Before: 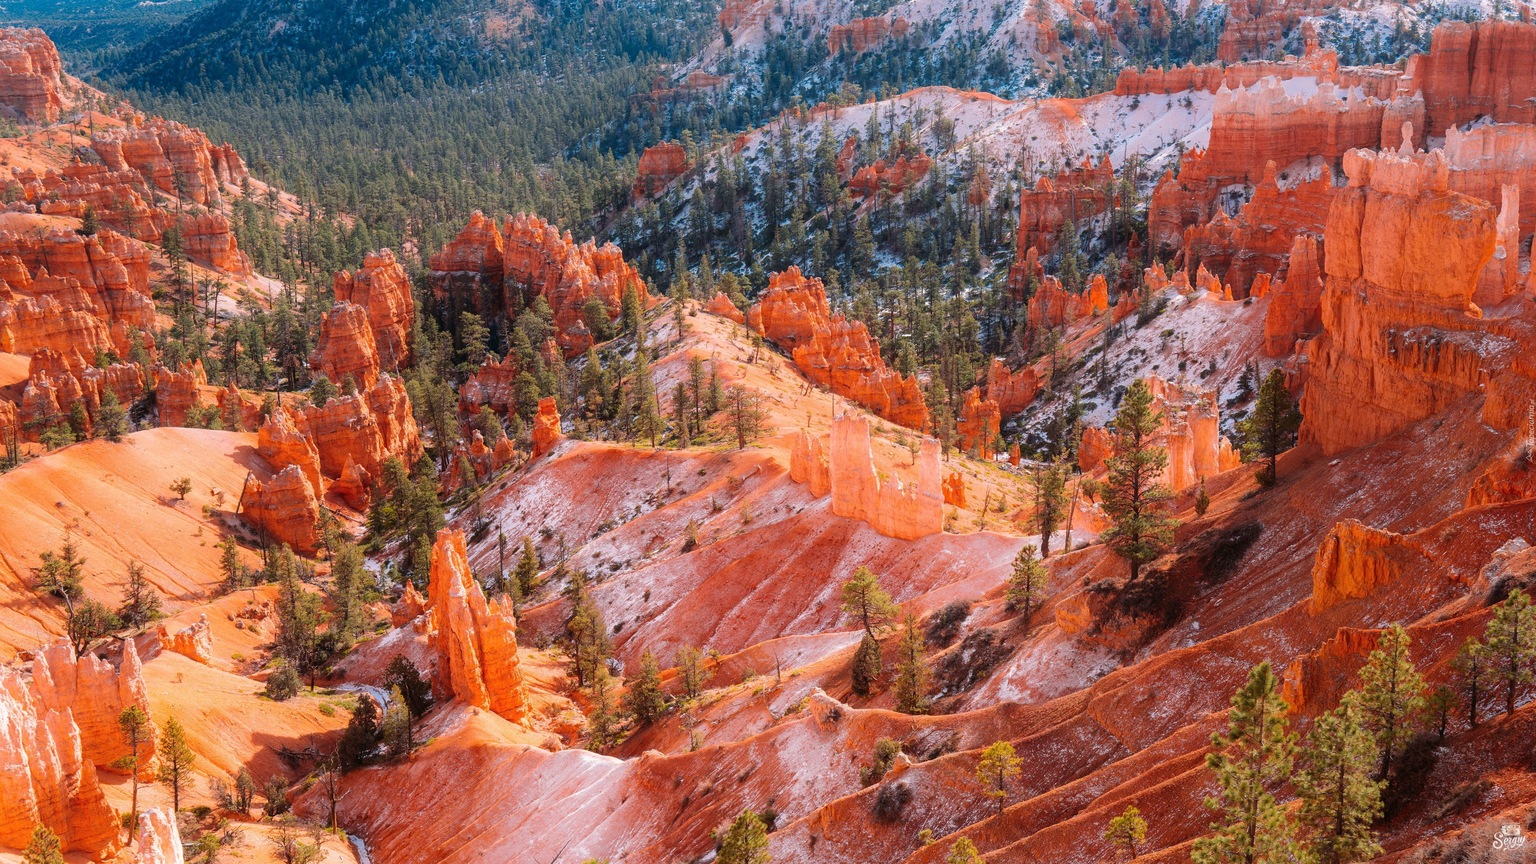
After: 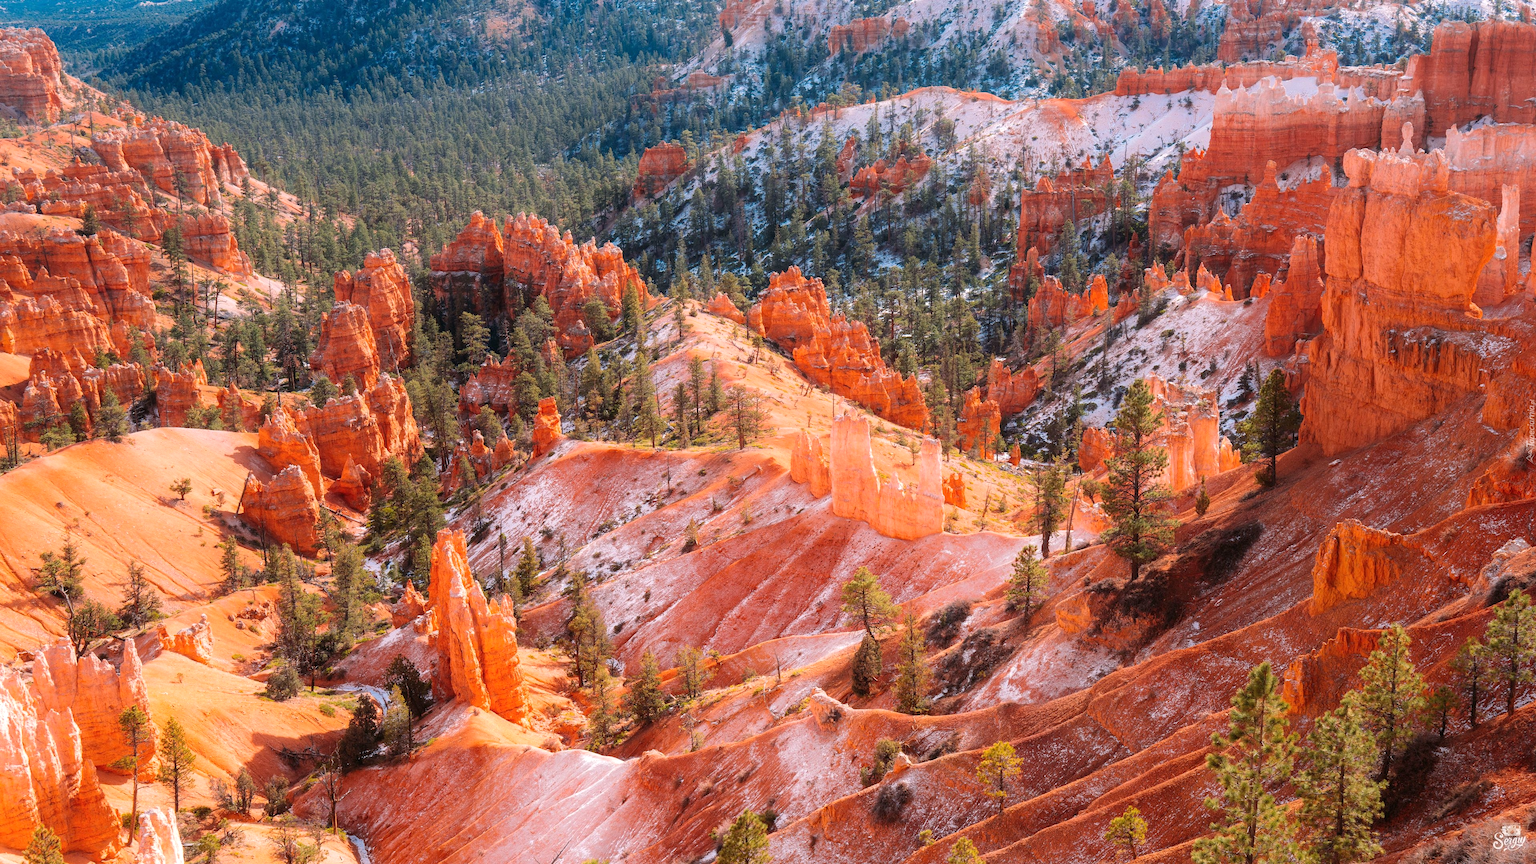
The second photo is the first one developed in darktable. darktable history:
exposure: exposure 0.178 EV, compensate exposure bias true, compensate highlight preservation false
